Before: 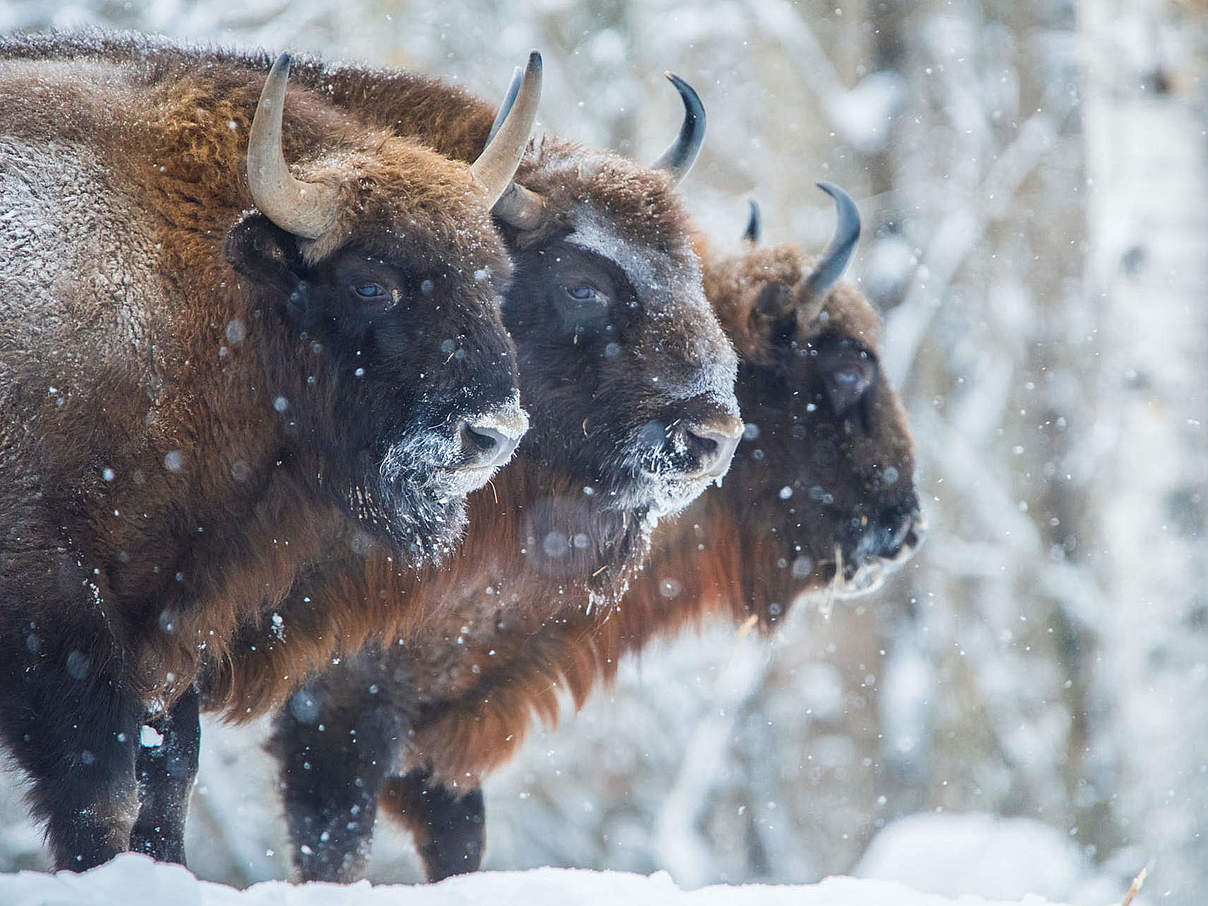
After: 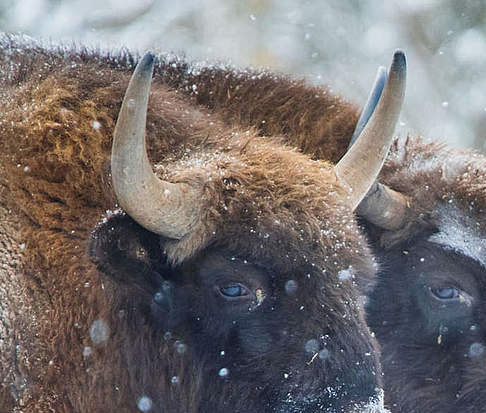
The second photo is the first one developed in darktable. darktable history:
shadows and highlights: soften with gaussian
crop and rotate: left 11.291%, top 0.099%, right 48.411%, bottom 54.29%
